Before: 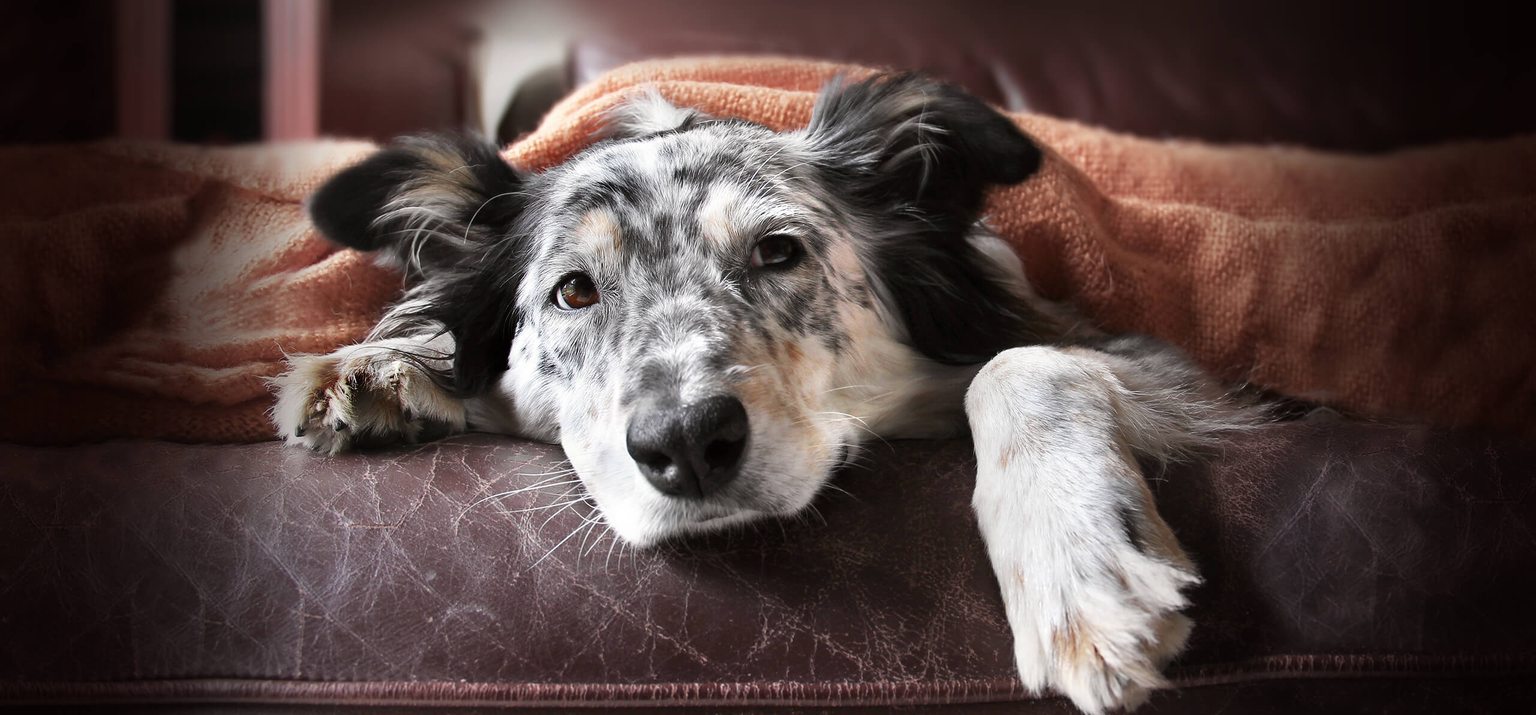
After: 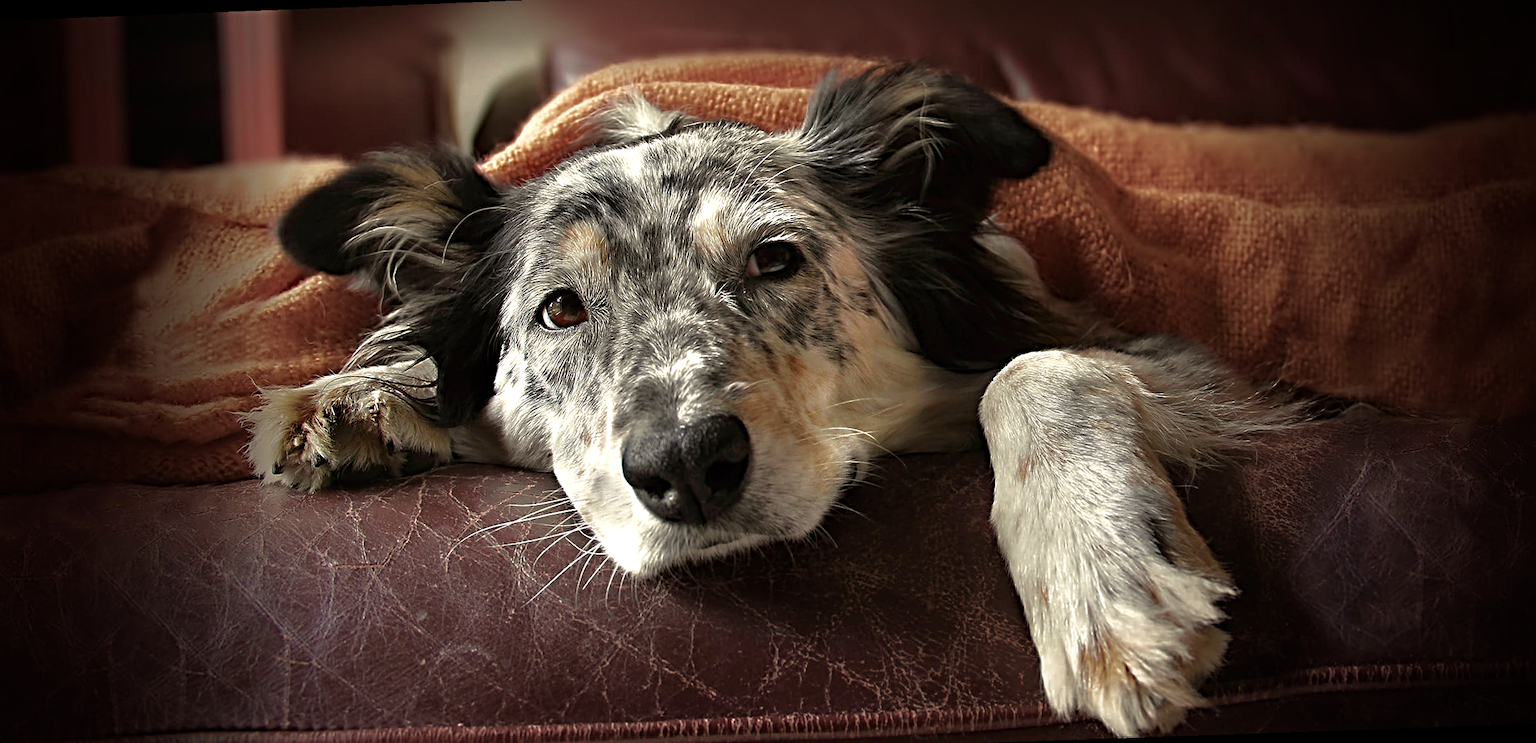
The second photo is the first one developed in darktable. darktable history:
base curve: curves: ch0 [(0, 0) (0.841, 0.609) (1, 1)]
rotate and perspective: rotation -2.12°, lens shift (vertical) 0.009, lens shift (horizontal) -0.008, automatic cropping original format, crop left 0.036, crop right 0.964, crop top 0.05, crop bottom 0.959
haze removal: compatibility mode true, adaptive false
white balance: red 1.029, blue 0.92
velvia: strength 45%
vignetting: fall-off start 80.87%, fall-off radius 61.59%, brightness -0.384, saturation 0.007, center (0, 0.007), automatic ratio true, width/height ratio 1.418
sharpen: radius 4.883
